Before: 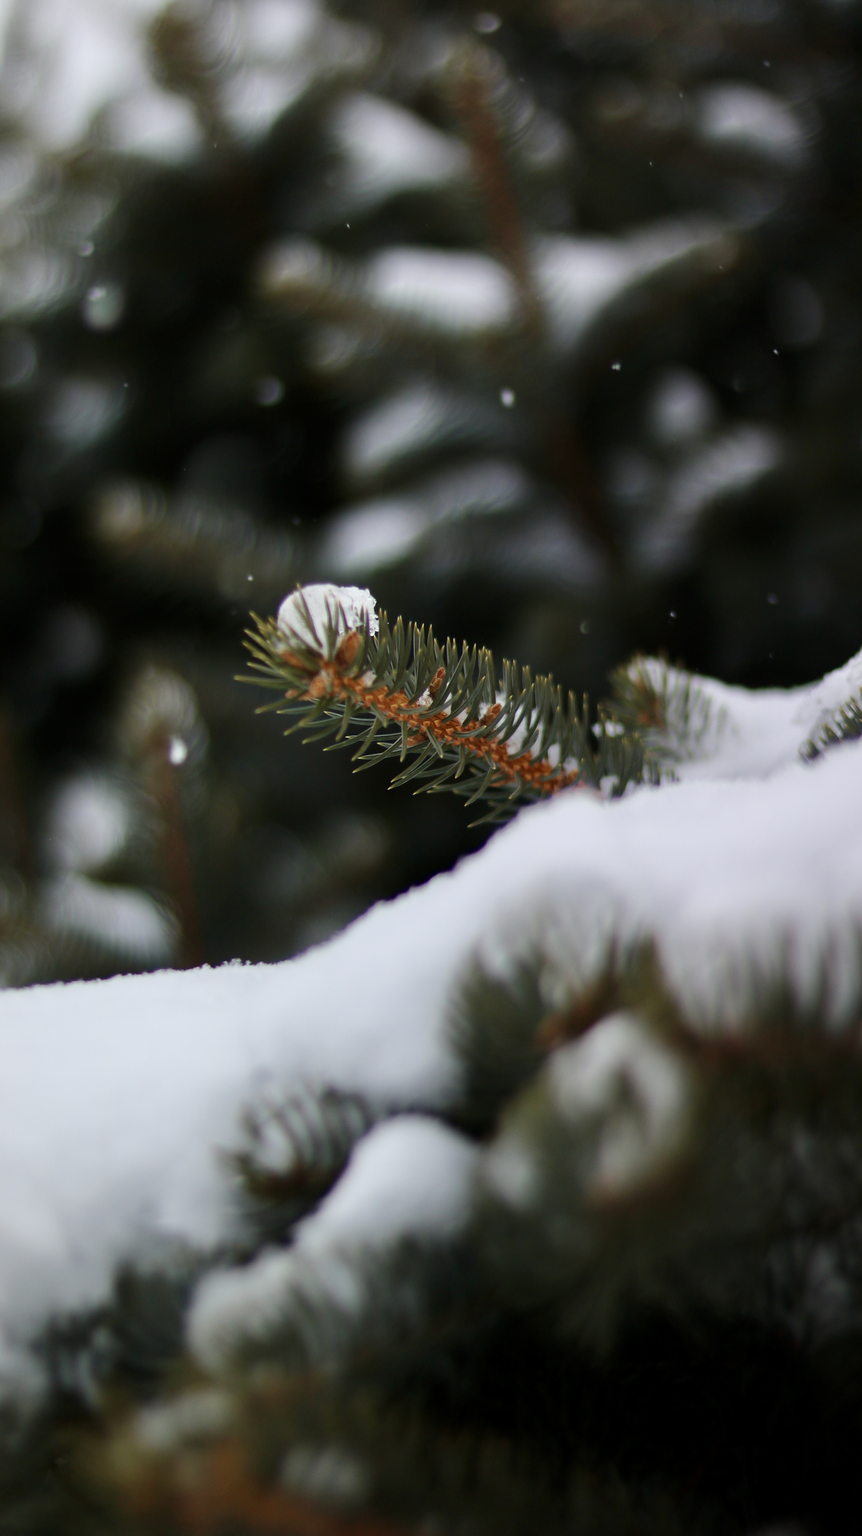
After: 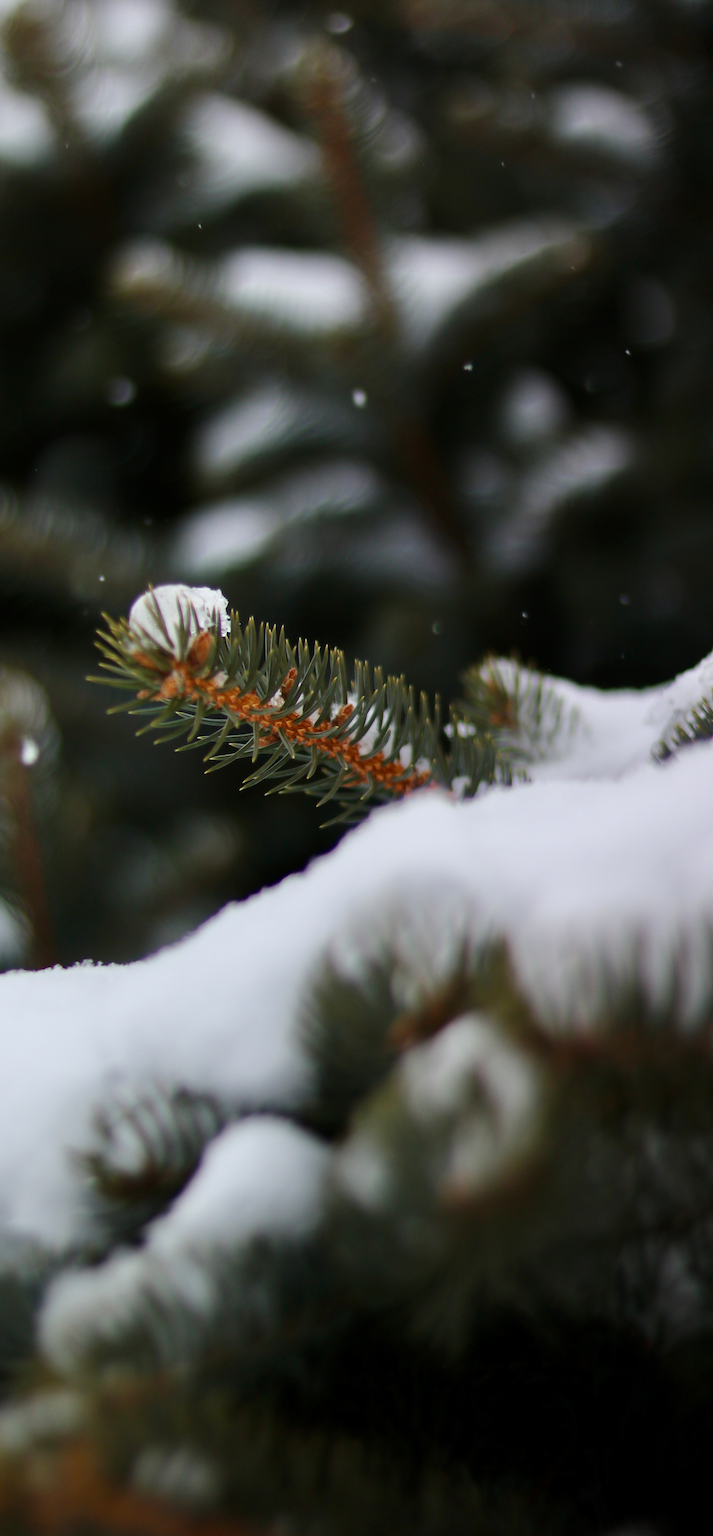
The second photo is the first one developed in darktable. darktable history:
exposure: compensate exposure bias true, compensate highlight preservation false
crop: left 17.255%, bottom 0.026%
